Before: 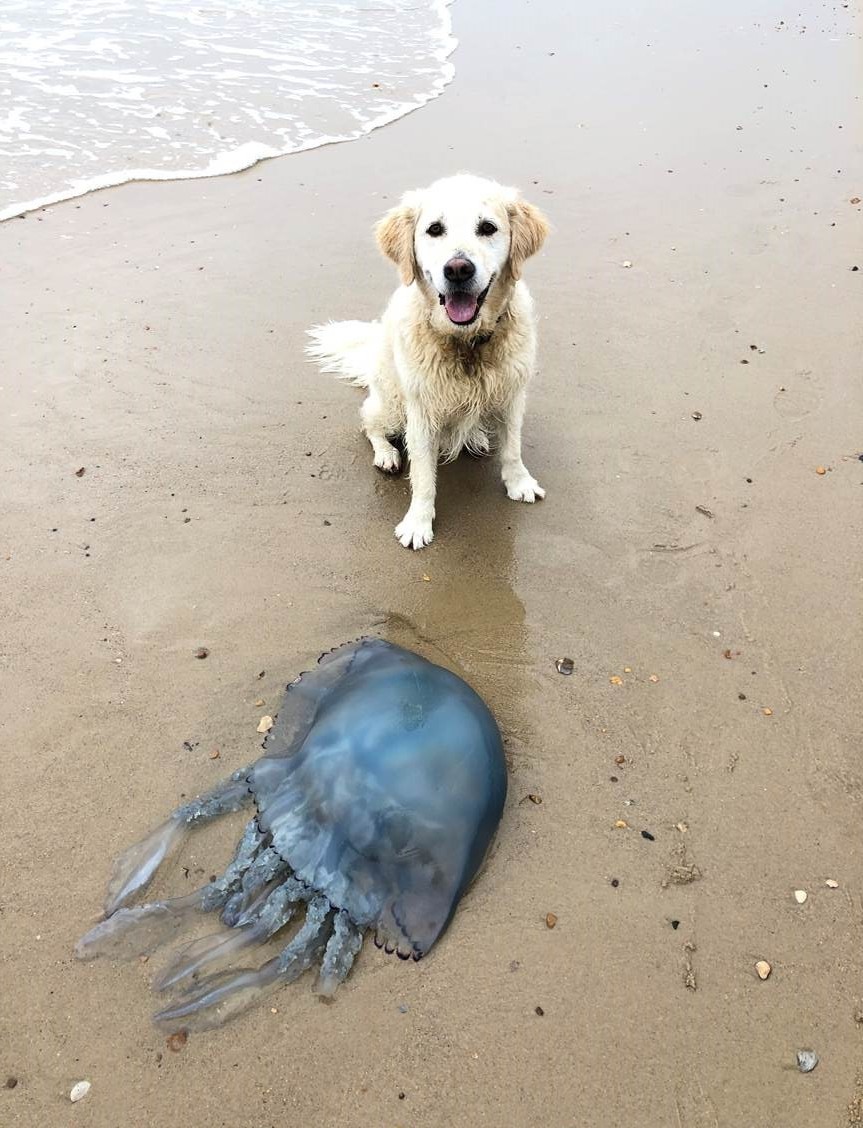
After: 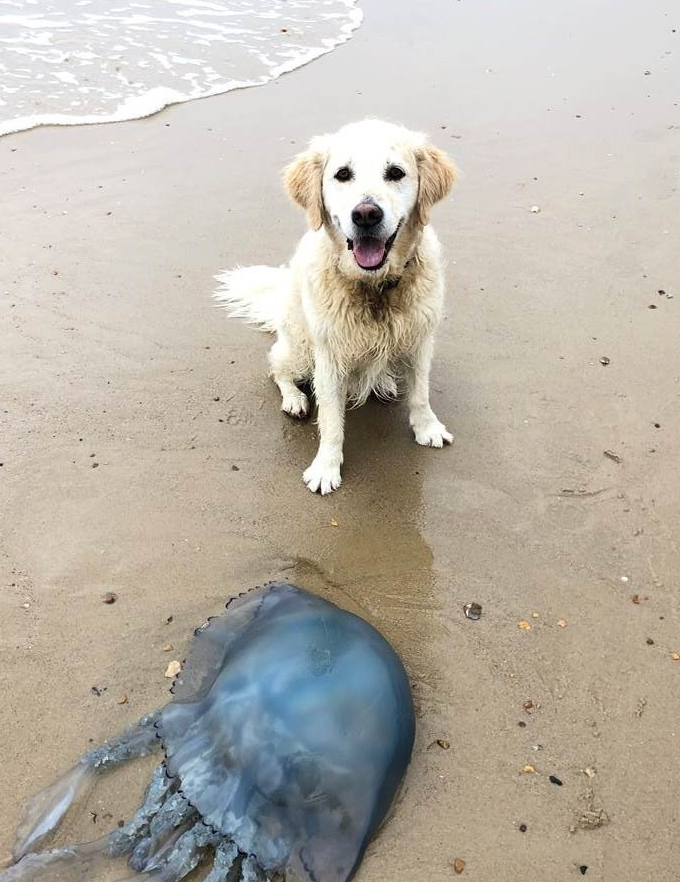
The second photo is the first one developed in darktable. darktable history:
crop and rotate: left 10.71%, top 5.033%, right 10.443%, bottom 16.719%
